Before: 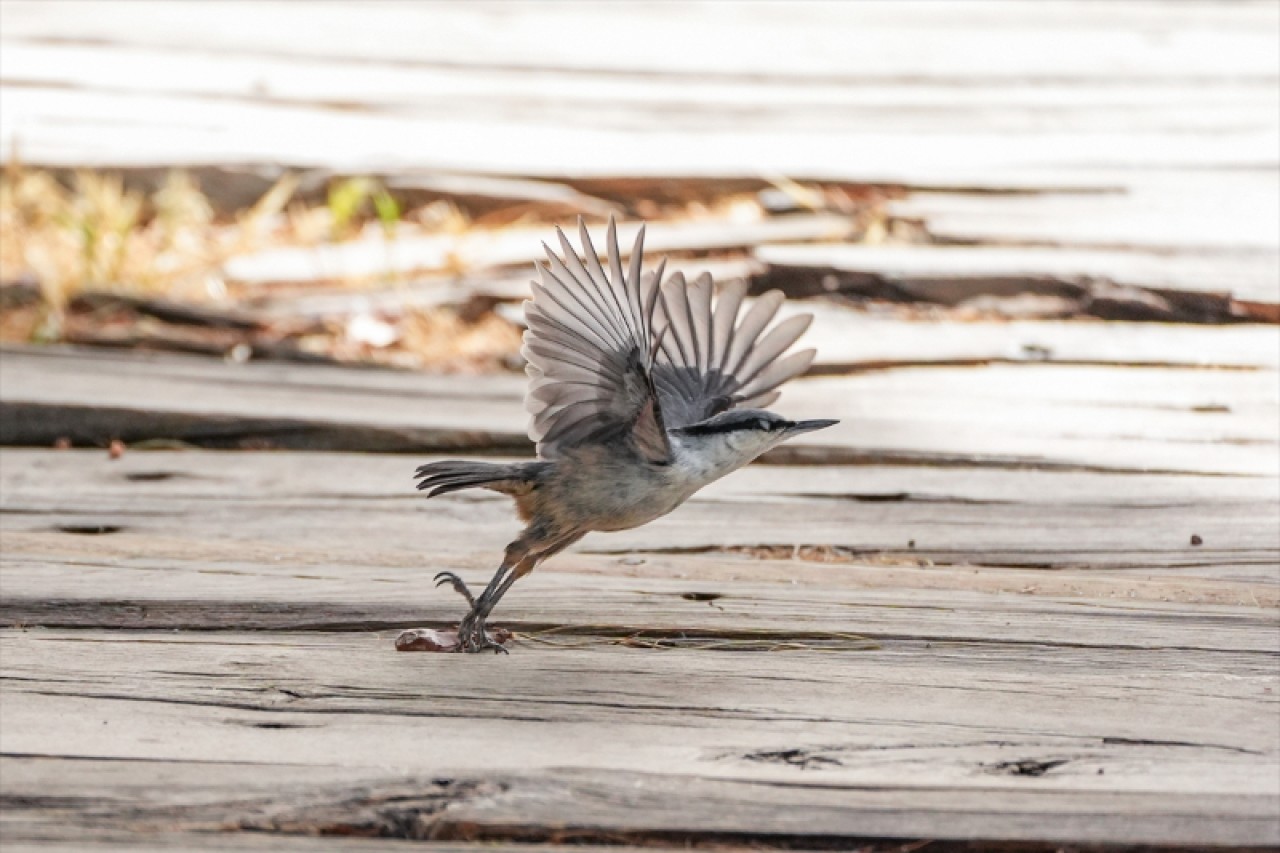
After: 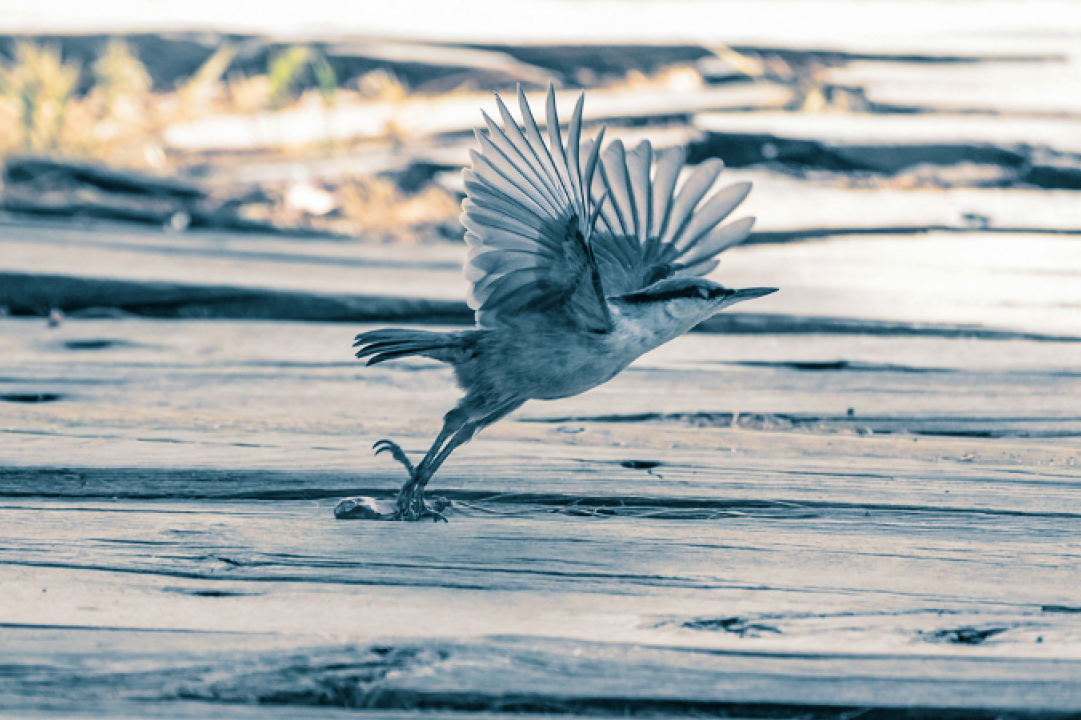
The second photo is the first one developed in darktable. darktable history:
split-toning: shadows › hue 212.4°, balance -70
crop and rotate: left 4.842%, top 15.51%, right 10.668%
